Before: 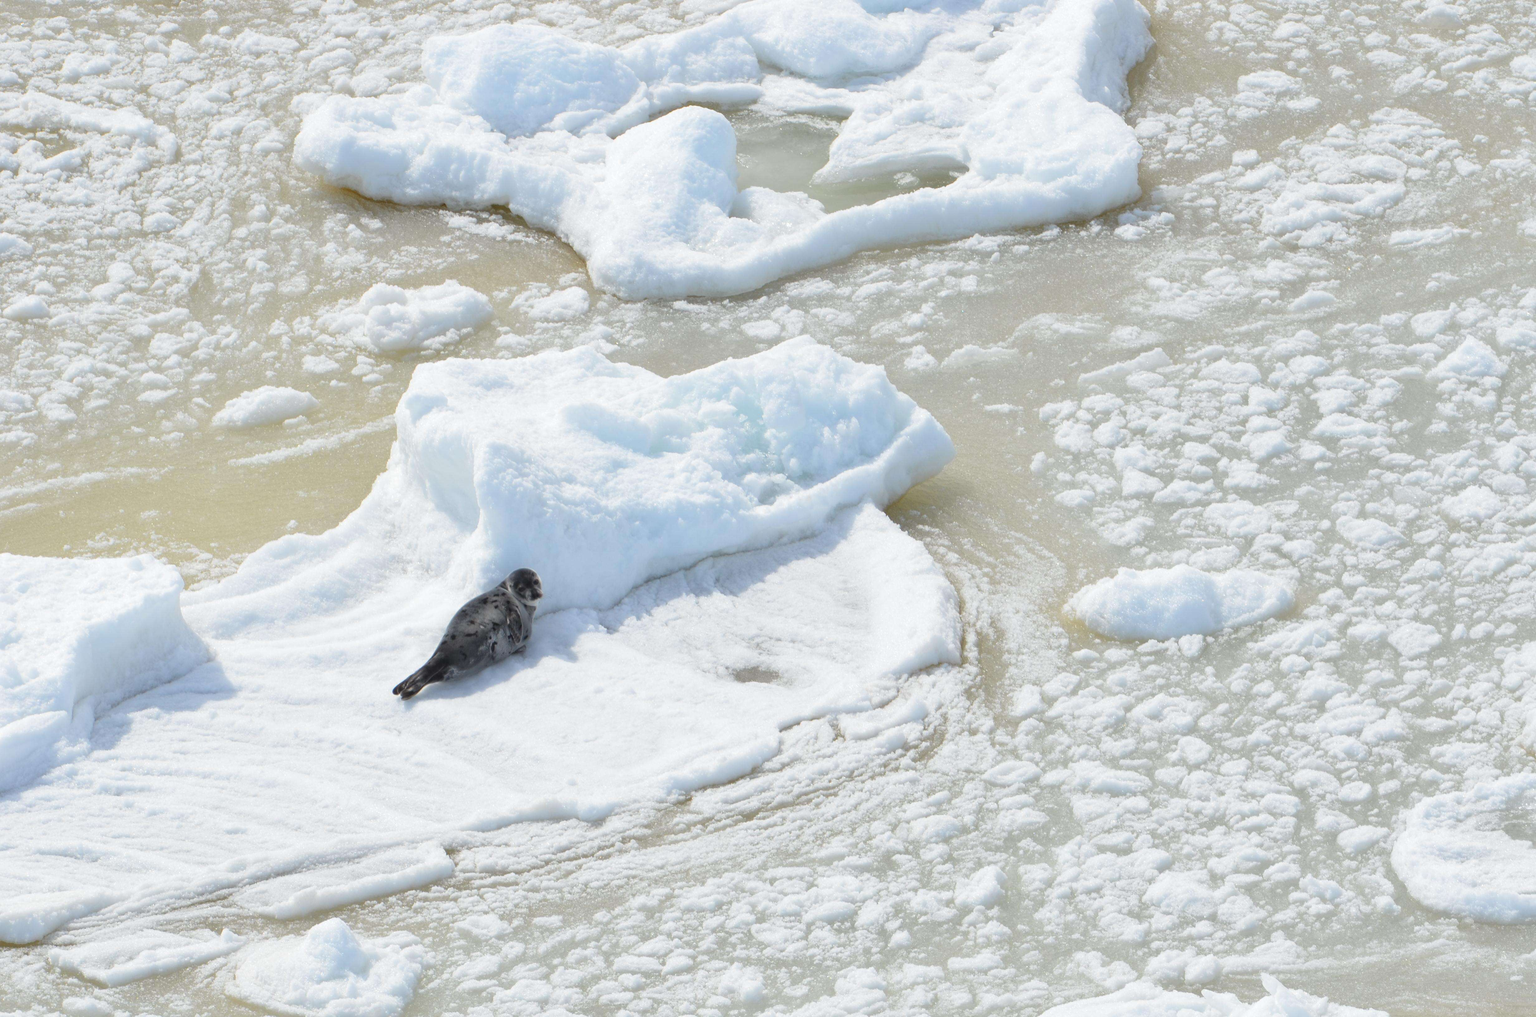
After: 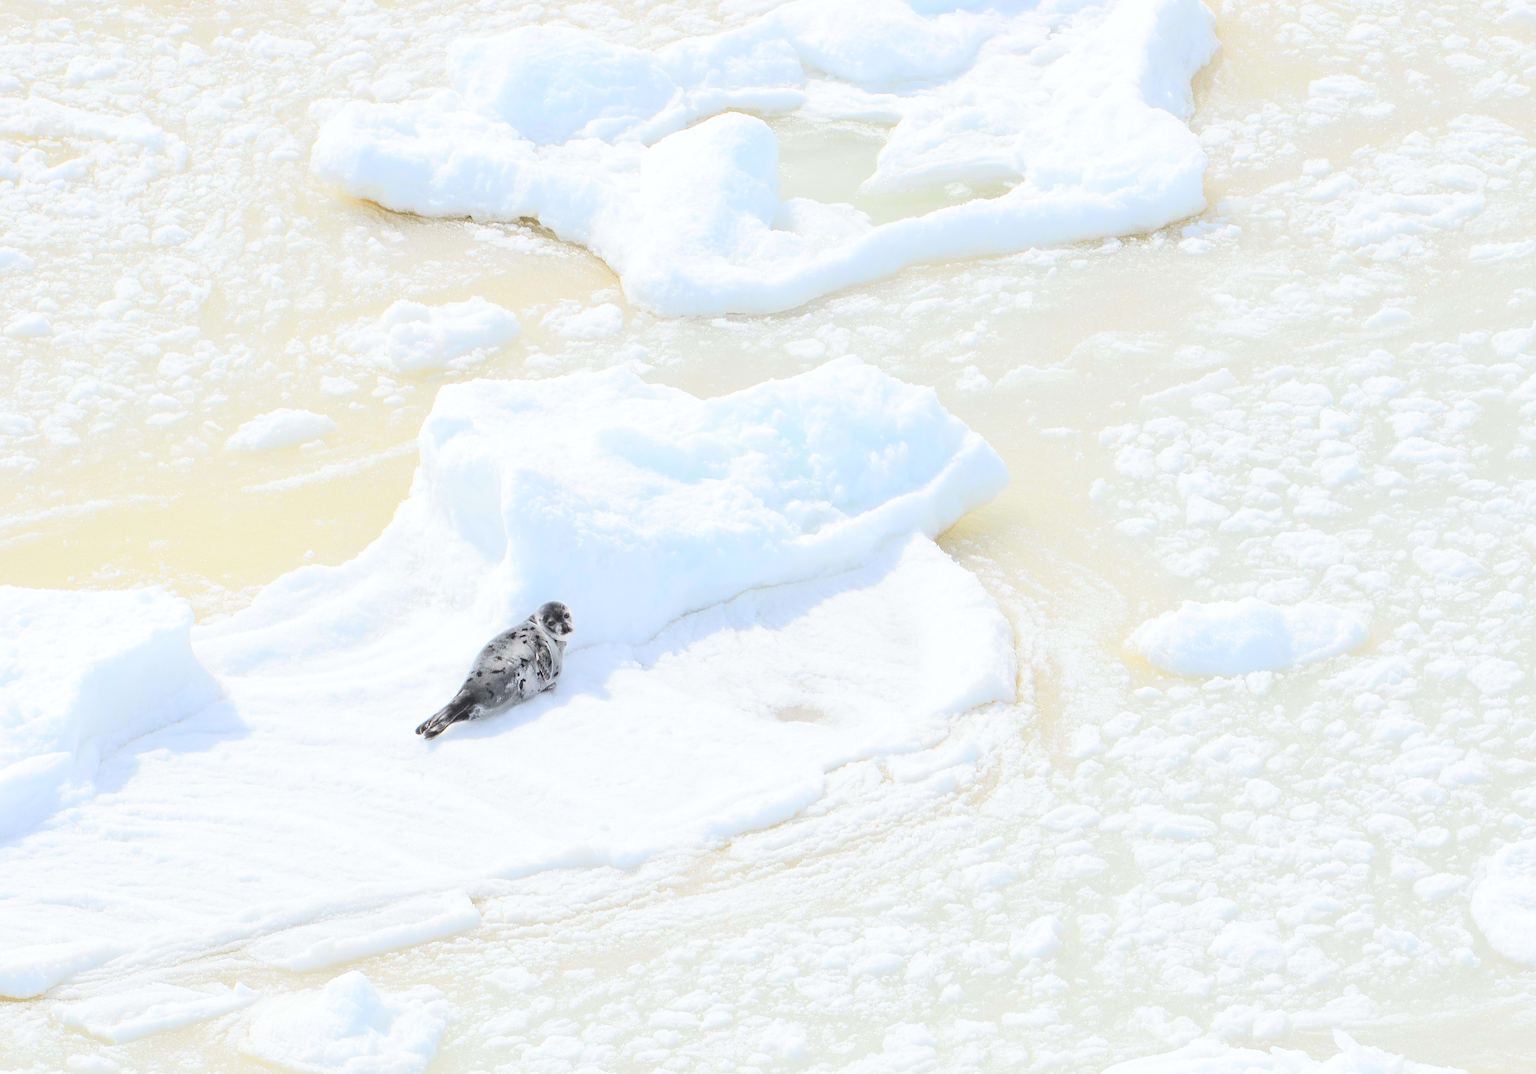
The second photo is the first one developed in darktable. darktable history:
contrast brightness saturation: contrast 0.14, brightness 0.216
sharpen: radius 1.373, amount 1.266, threshold 0.626
tone equalizer: -7 EV 0.14 EV, -6 EV 0.608 EV, -5 EV 1.16 EV, -4 EV 1.32 EV, -3 EV 1.18 EV, -2 EV 0.6 EV, -1 EV 0.158 EV, edges refinement/feathering 500, mask exposure compensation -1.57 EV, preserve details no
color correction: highlights b* -0.053, saturation 0.836
levels: white 99.95%
crop and rotate: left 0%, right 5.359%
